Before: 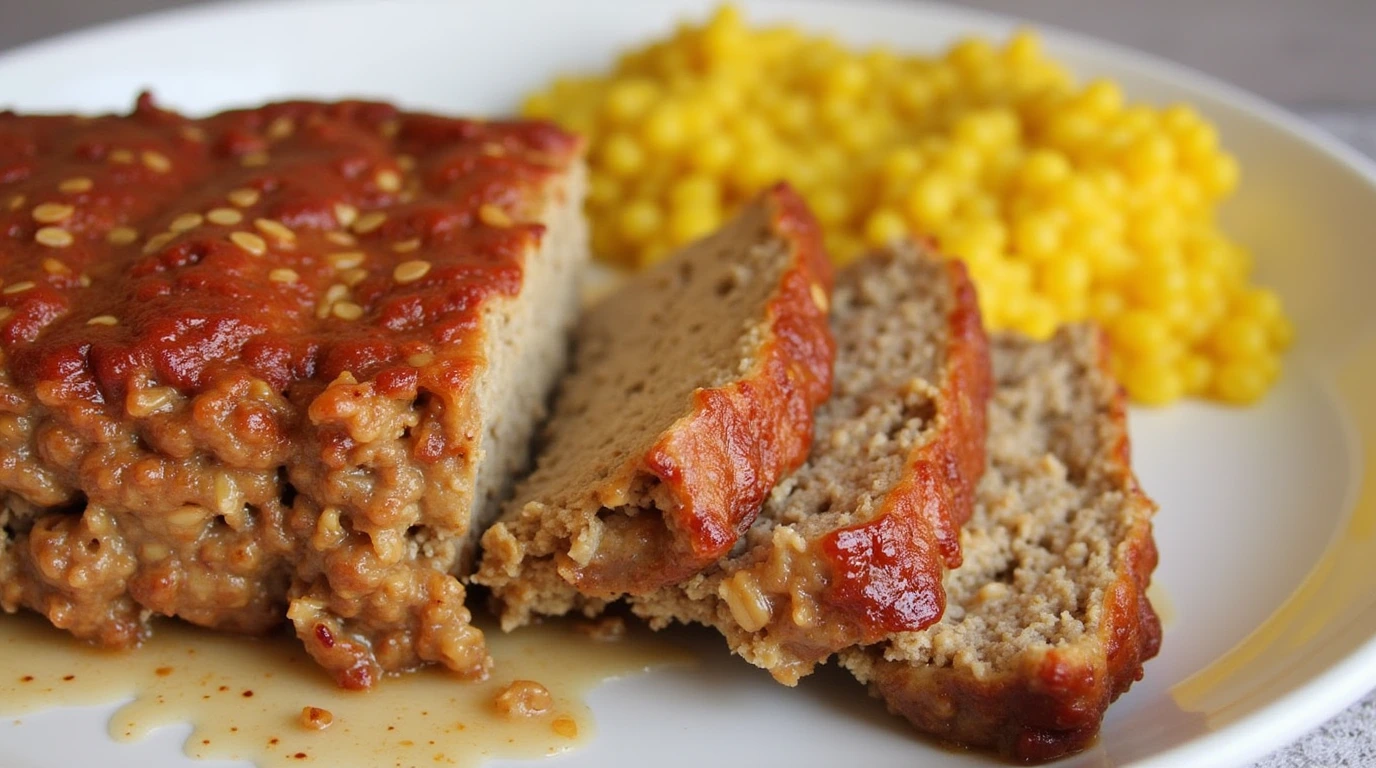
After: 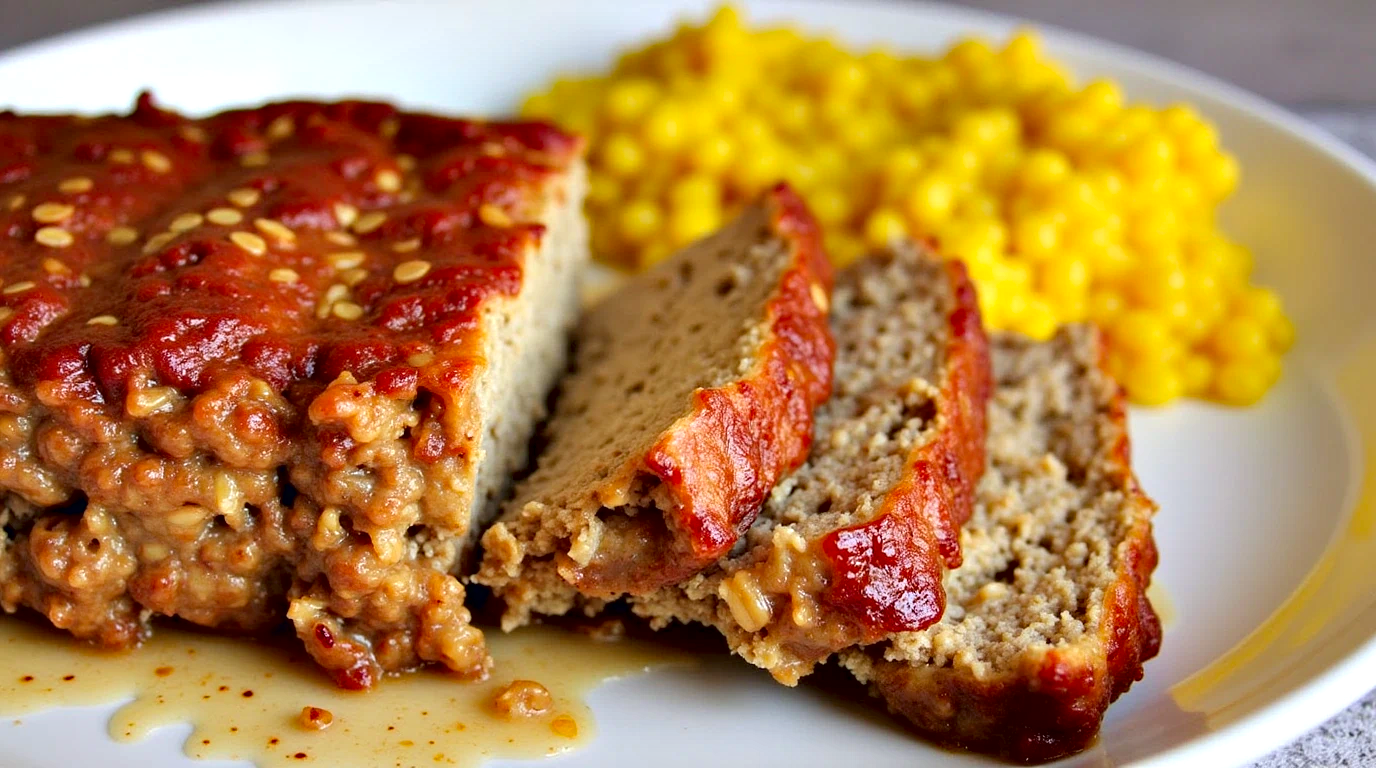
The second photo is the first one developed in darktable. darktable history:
contrast brightness saturation: contrast 0.035, brightness 0.059, saturation 0.122
contrast equalizer: octaves 7, y [[0.6 ×6], [0.55 ×6], [0 ×6], [0 ×6], [0 ×6]]
haze removal: adaptive false
